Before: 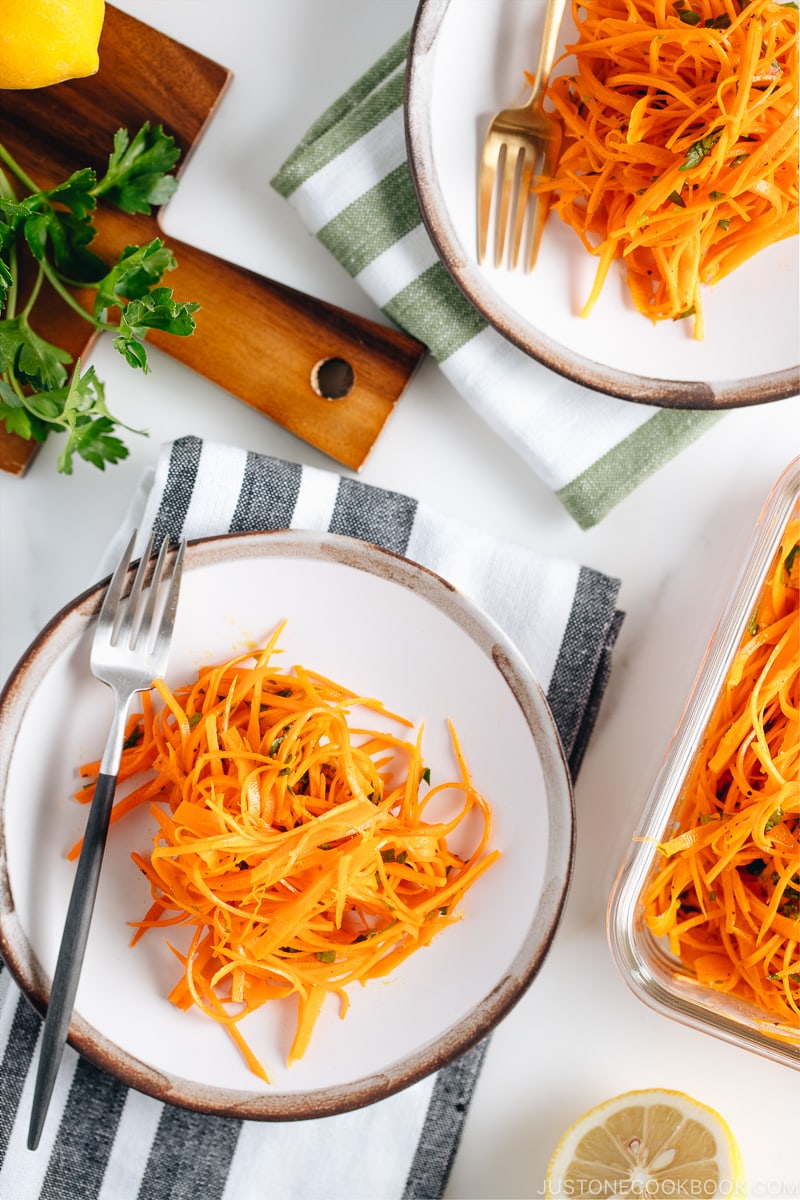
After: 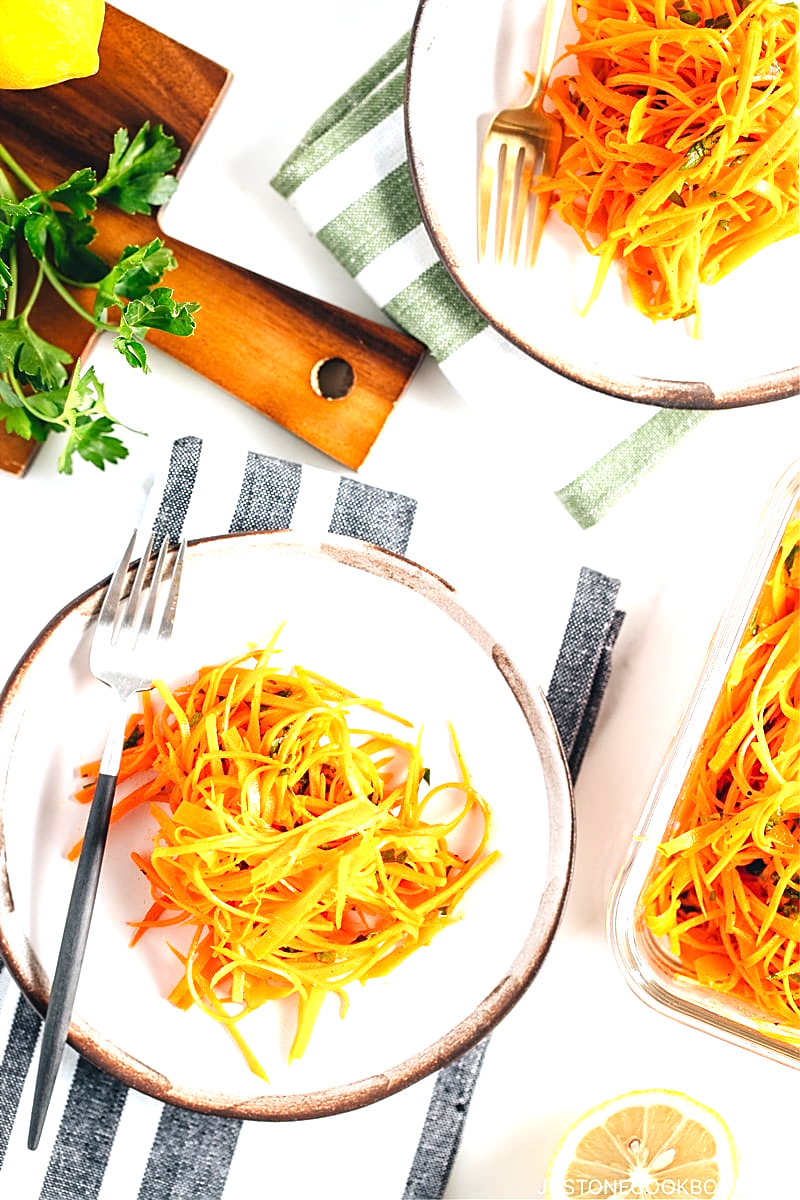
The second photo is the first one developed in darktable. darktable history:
exposure: exposure 1 EV, compensate exposure bias true, compensate highlight preservation false
sharpen: on, module defaults
